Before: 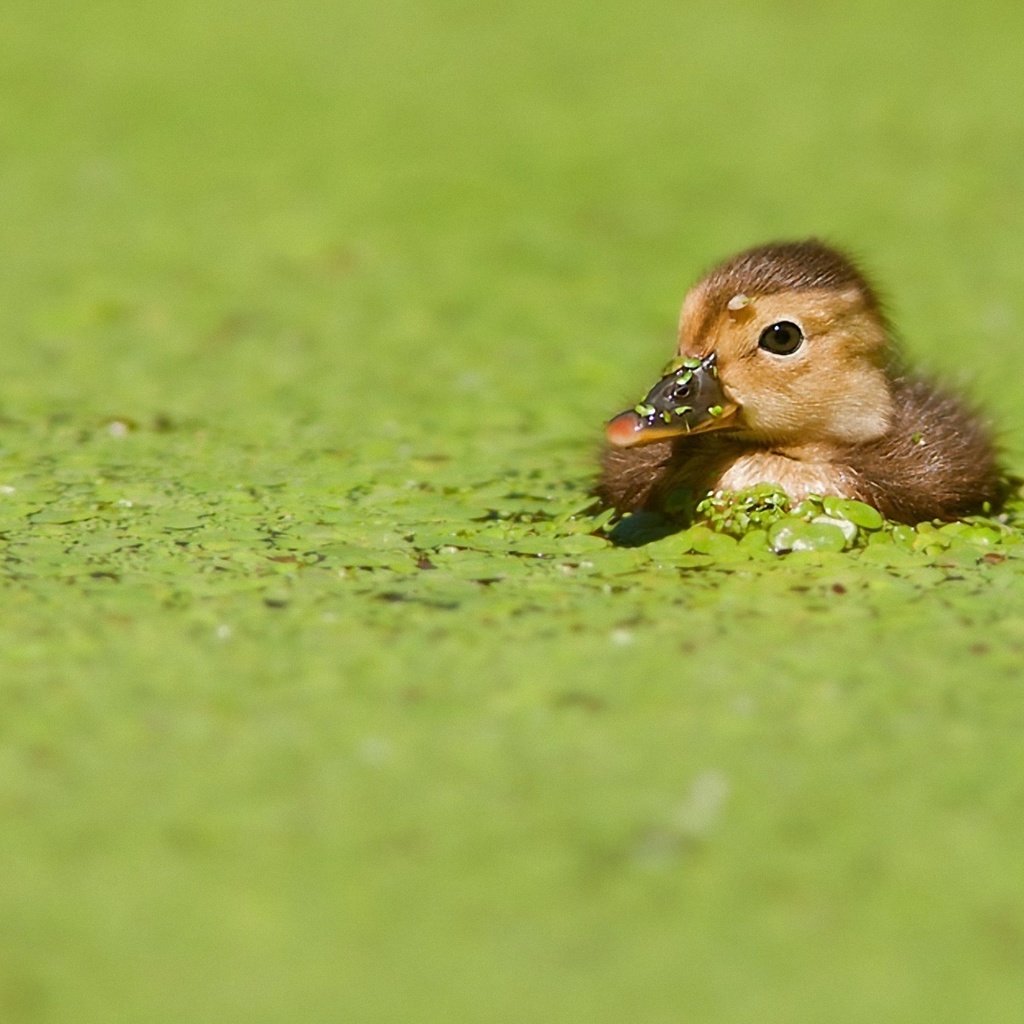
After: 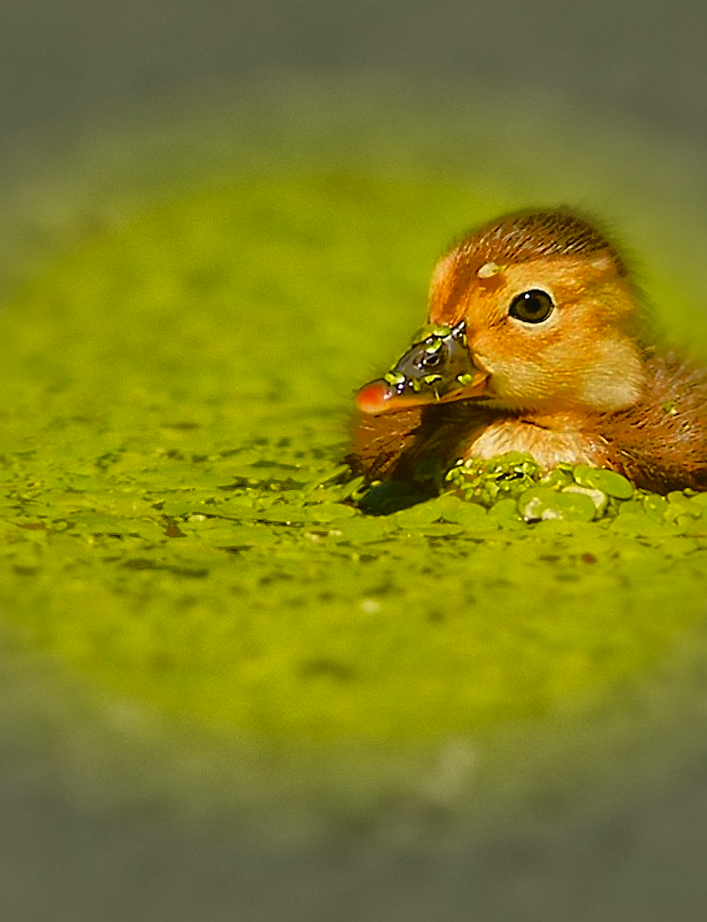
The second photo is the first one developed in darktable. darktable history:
white balance: red 1.029, blue 0.92
rotate and perspective: rotation 0.192°, lens shift (horizontal) -0.015, crop left 0.005, crop right 0.996, crop top 0.006, crop bottom 0.99
tone curve: curves: ch0 [(0, 0.029) (0.168, 0.142) (0.359, 0.44) (0.469, 0.544) (0.634, 0.722) (0.858, 0.903) (1, 0.968)]; ch1 [(0, 0) (0.437, 0.453) (0.472, 0.47) (0.502, 0.502) (0.54, 0.534) (0.57, 0.592) (0.618, 0.66) (0.699, 0.749) (0.859, 0.899) (1, 1)]; ch2 [(0, 0) (0.33, 0.301) (0.421, 0.443) (0.476, 0.498) (0.505, 0.503) (0.547, 0.557) (0.586, 0.634) (0.608, 0.676) (1, 1)], color space Lab, independent channels, preserve colors none
vignetting: fall-off start 79.43%, saturation -0.649, width/height ratio 1.327, unbound false
shadows and highlights: shadows -19.91, highlights -73.15
crop and rotate: left 24.034%, top 2.838%, right 6.406%, bottom 6.299%
color balance rgb: perceptual saturation grading › global saturation 20%, perceptual saturation grading › highlights -25%, perceptual saturation grading › shadows 25%
sharpen: on, module defaults
